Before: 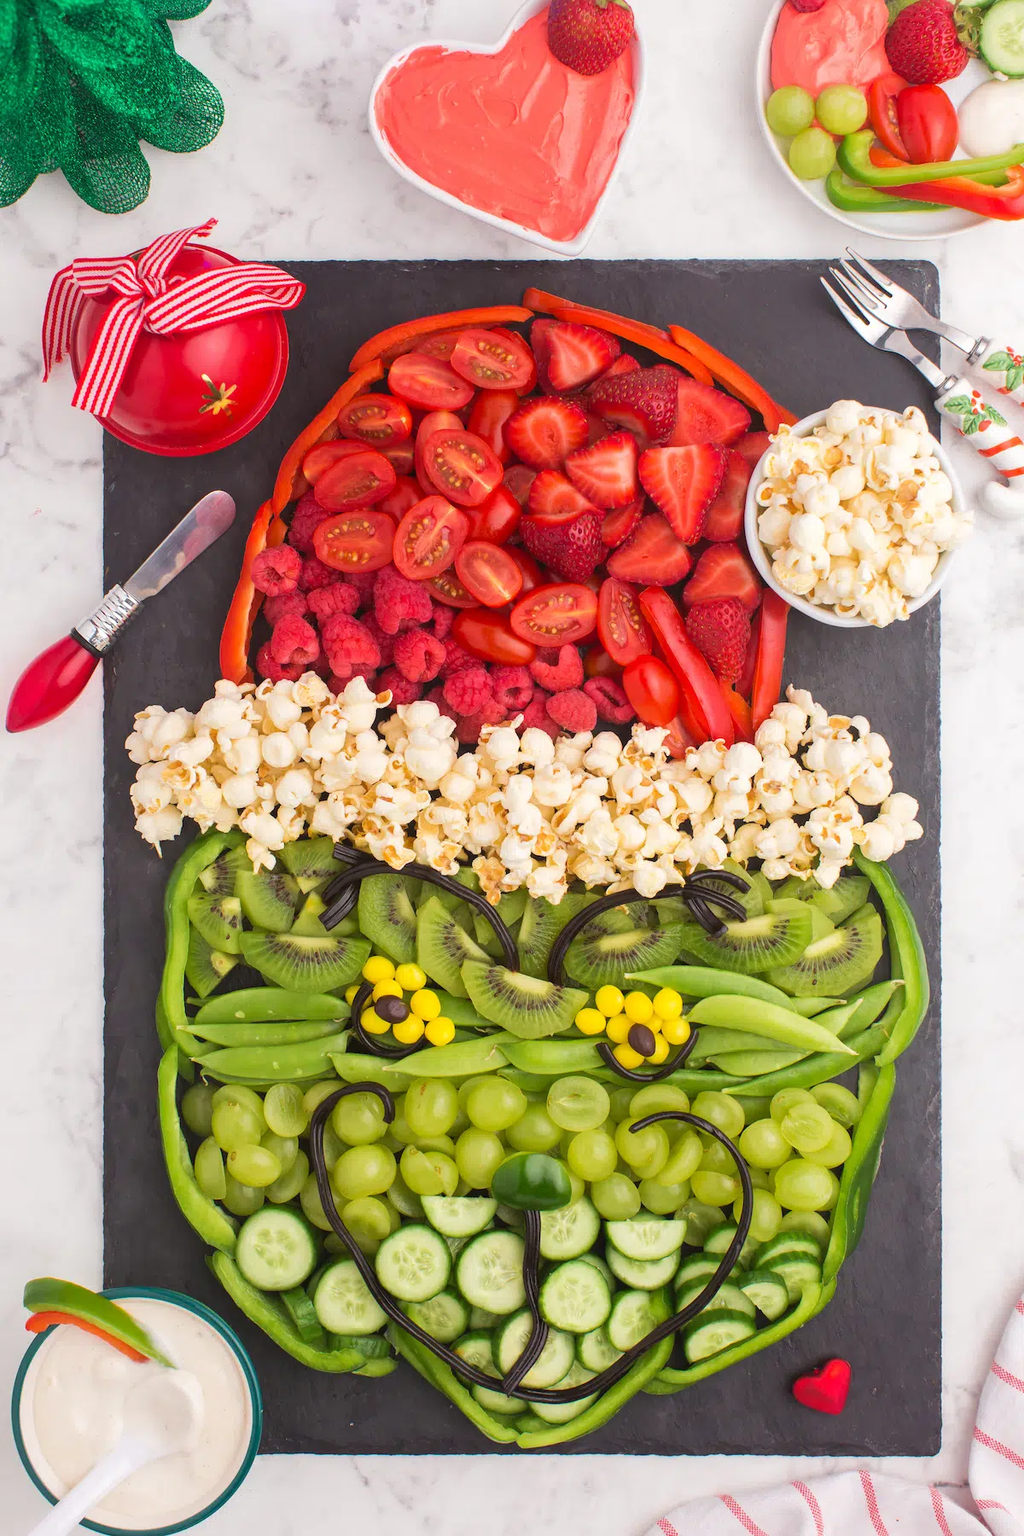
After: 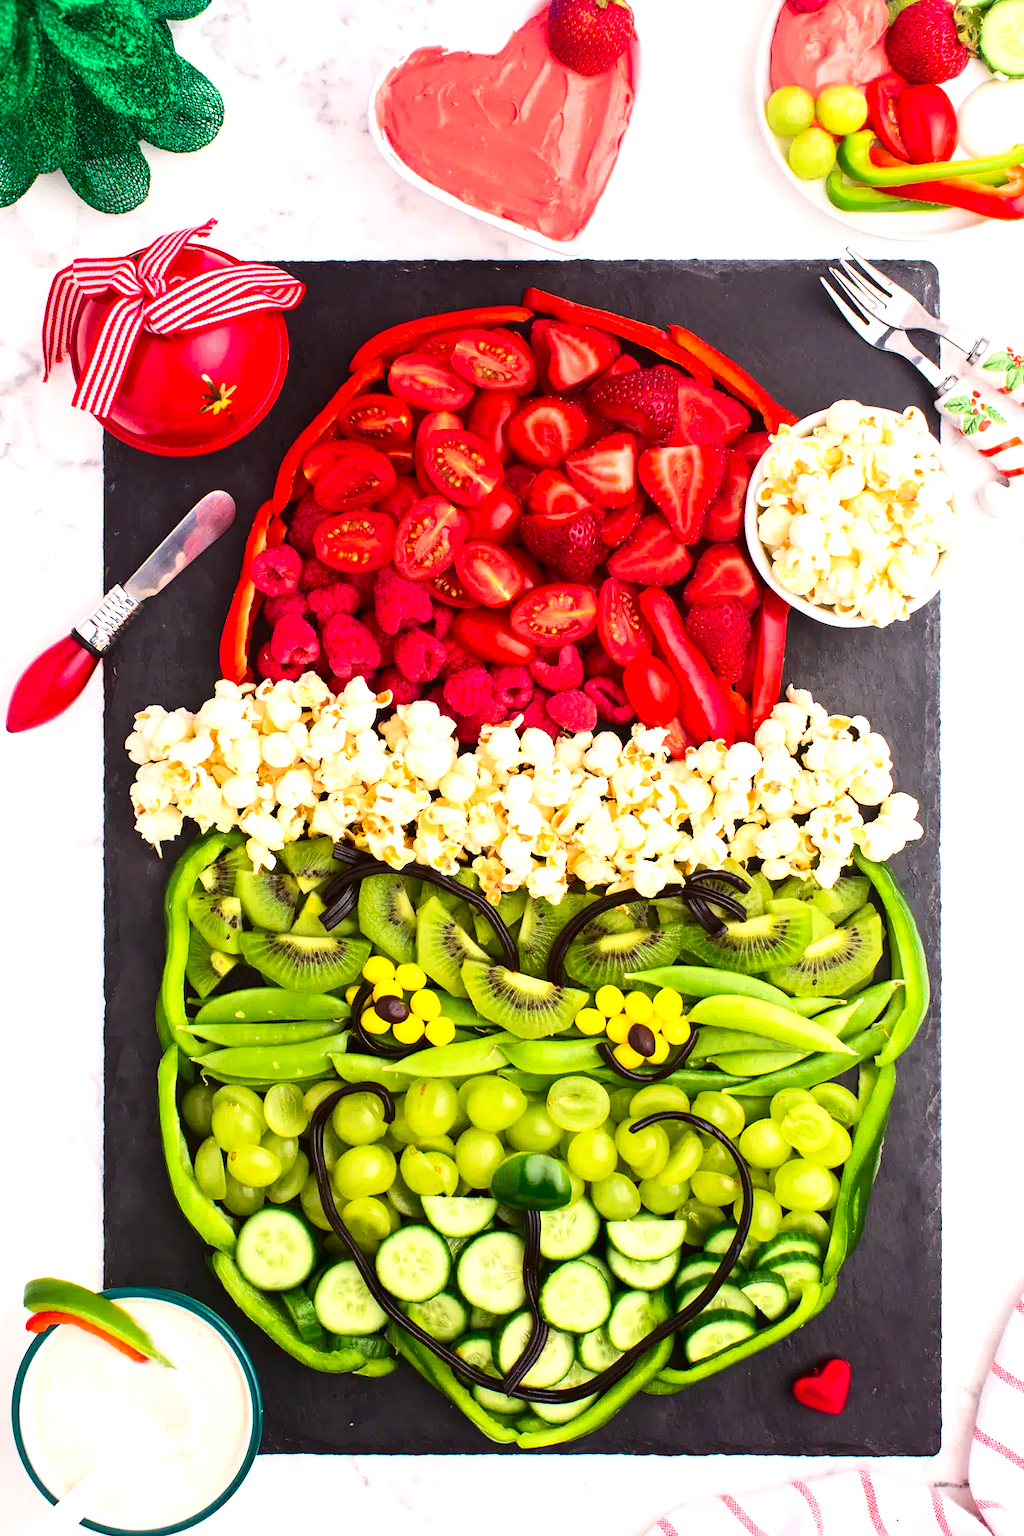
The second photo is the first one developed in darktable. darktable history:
exposure: exposure 0.648 EV, compensate highlight preservation false
contrast brightness saturation: contrast 0.22, brightness -0.19, saturation 0.24
